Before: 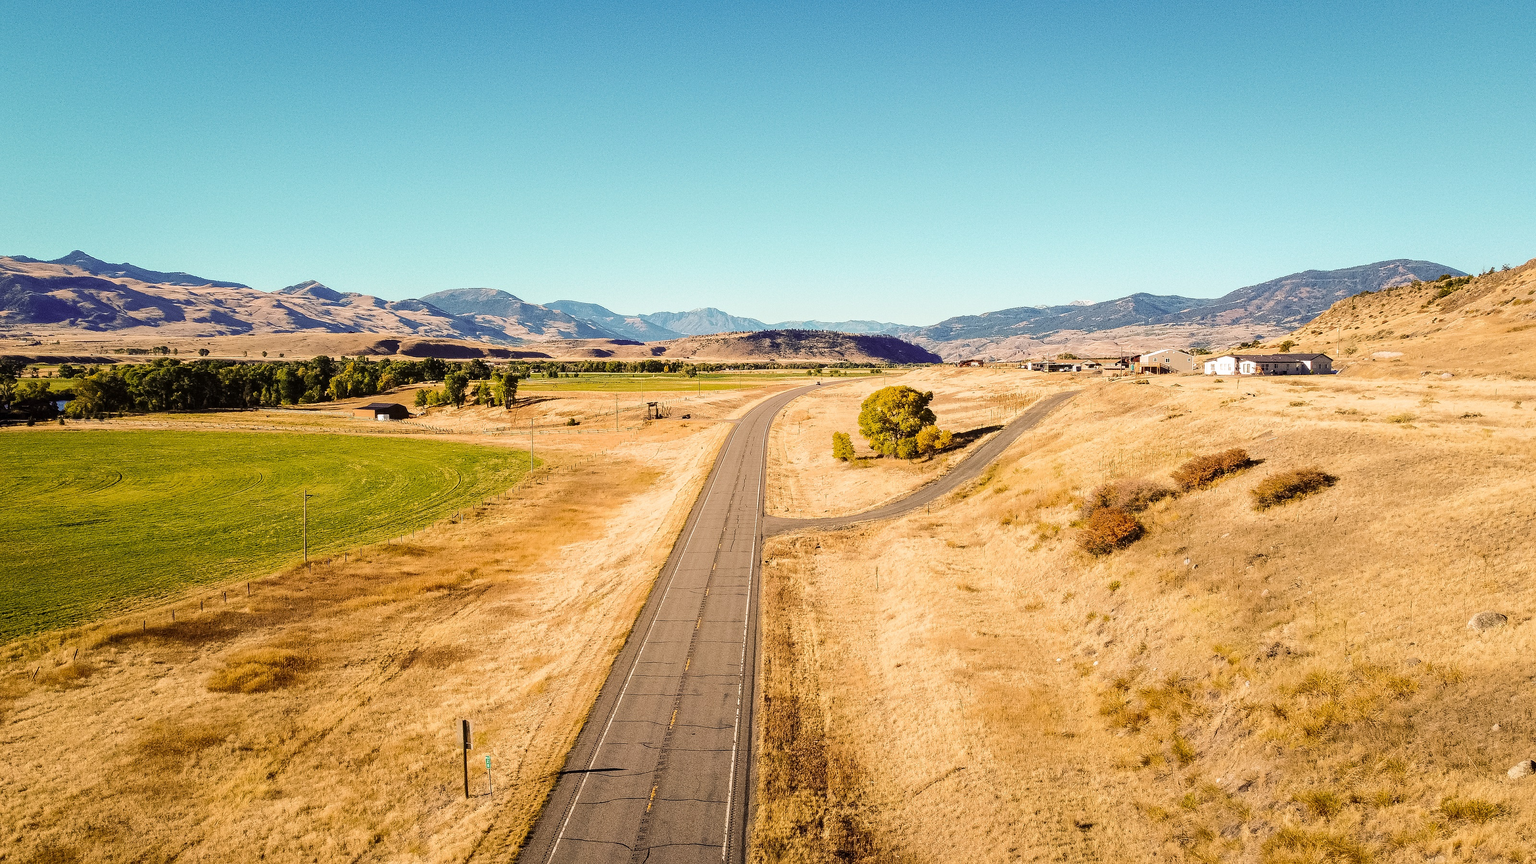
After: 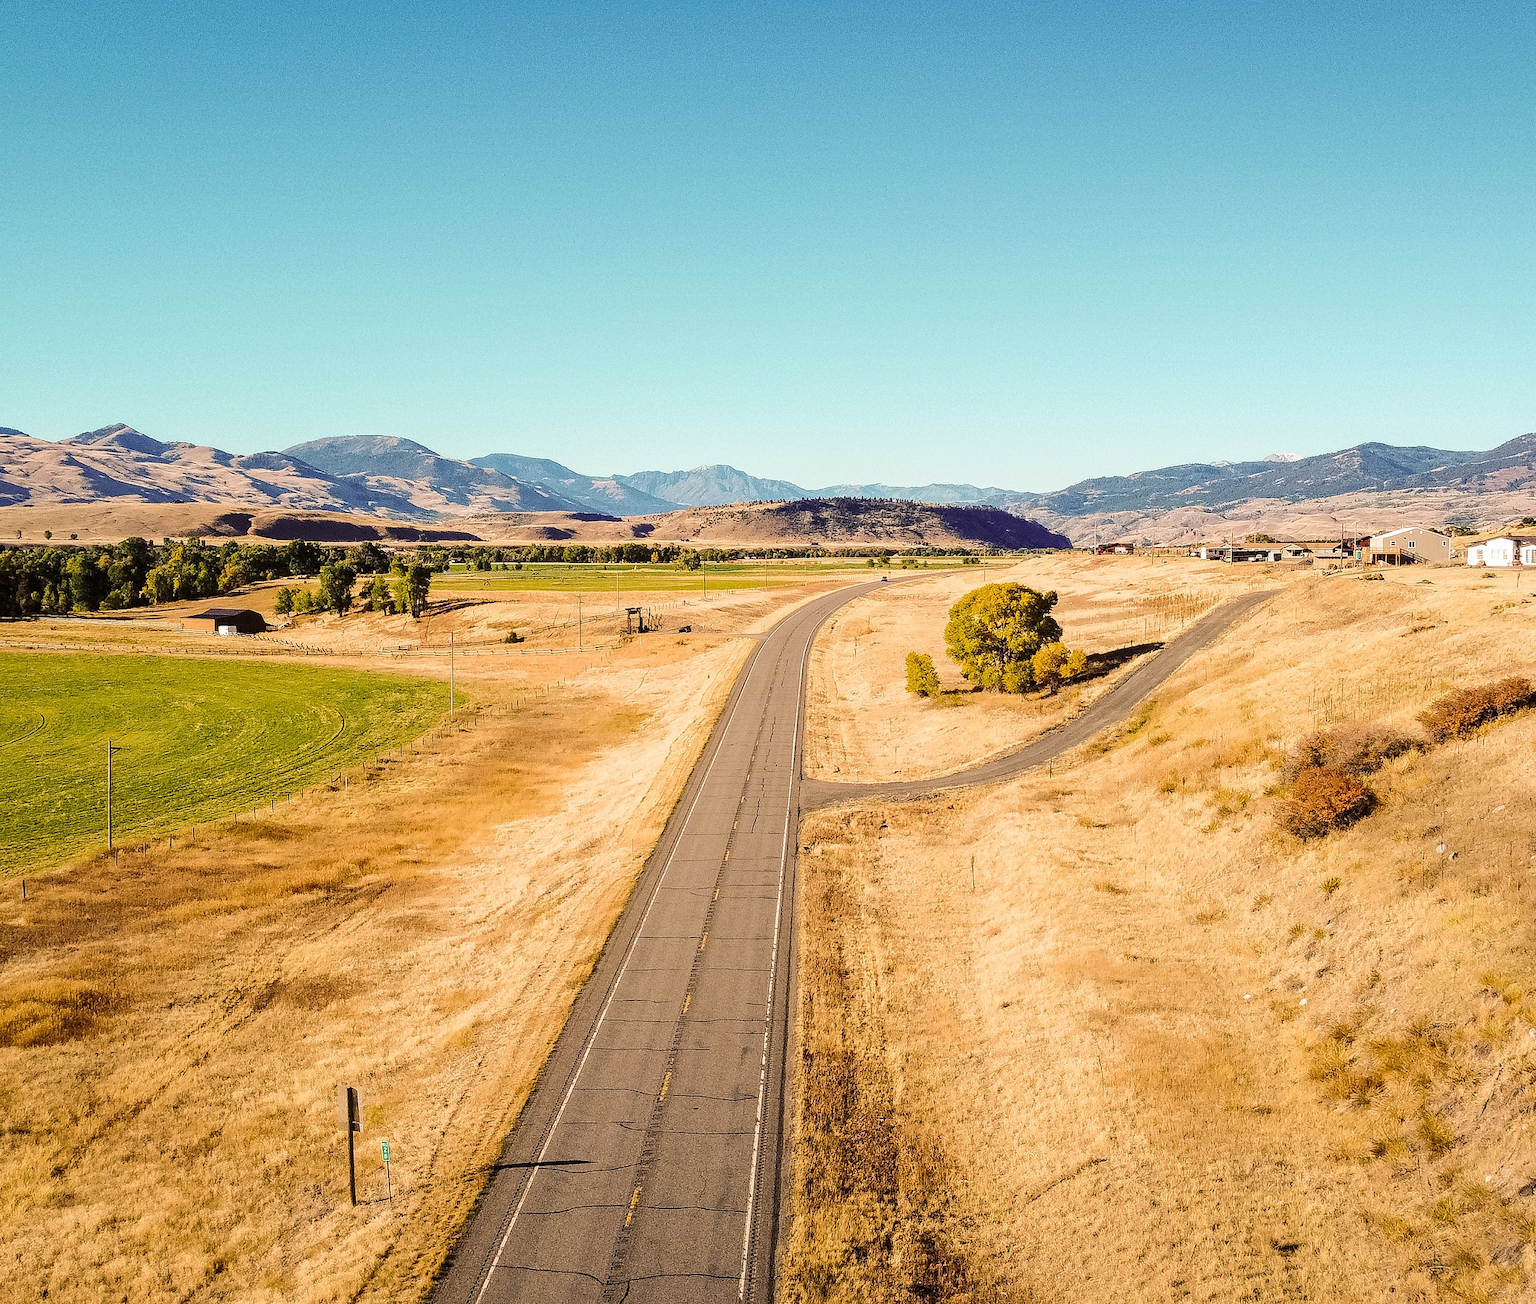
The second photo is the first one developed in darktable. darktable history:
crop and rotate: left 15.197%, right 18.557%
